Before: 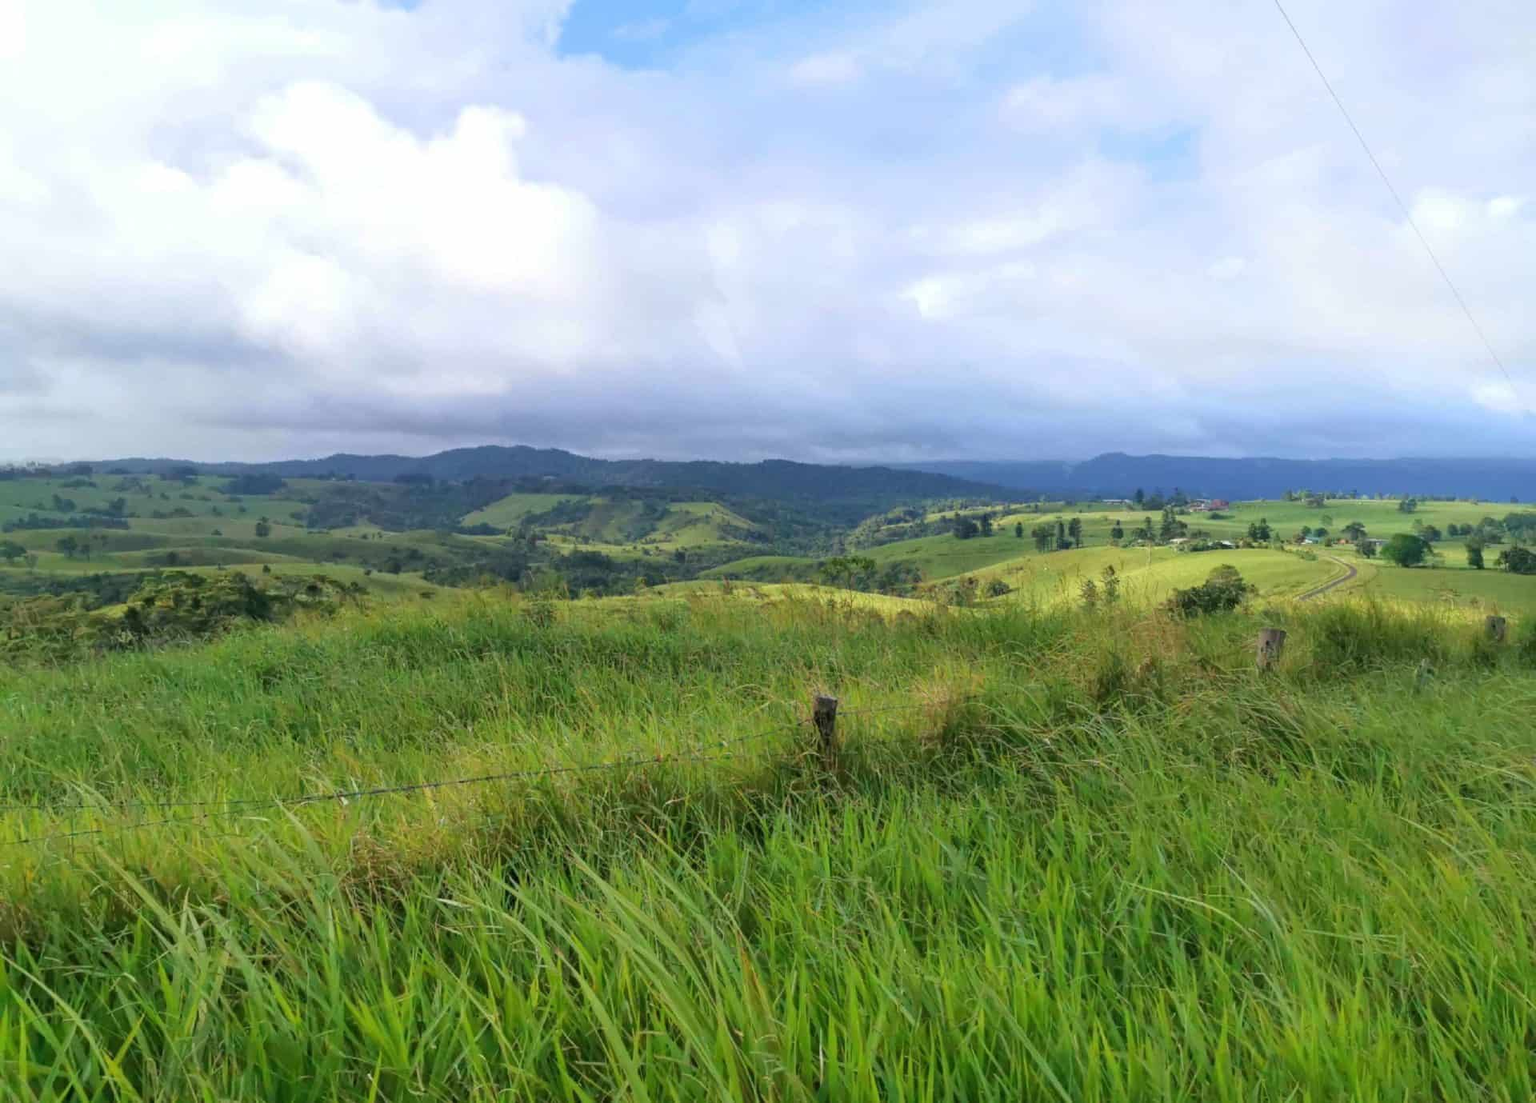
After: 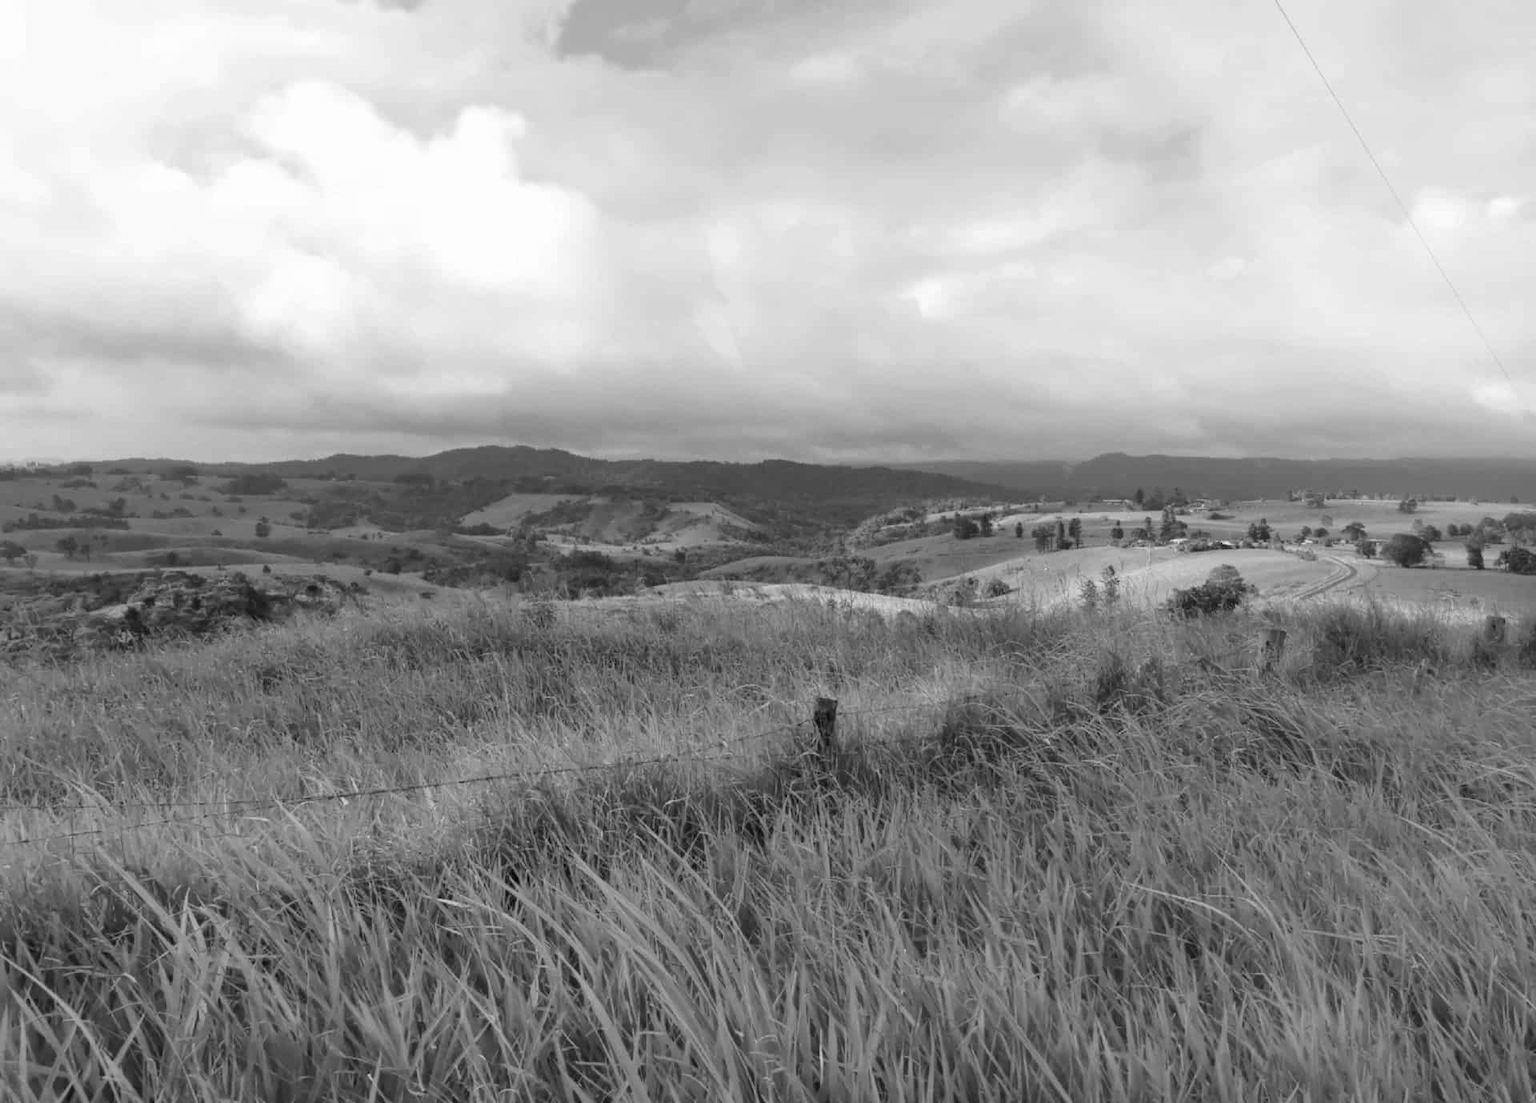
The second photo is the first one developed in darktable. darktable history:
color calibration: output gray [0.714, 0.278, 0, 0], illuminant same as pipeline (D50), adaptation none (bypass)
rotate and perspective: automatic cropping off
